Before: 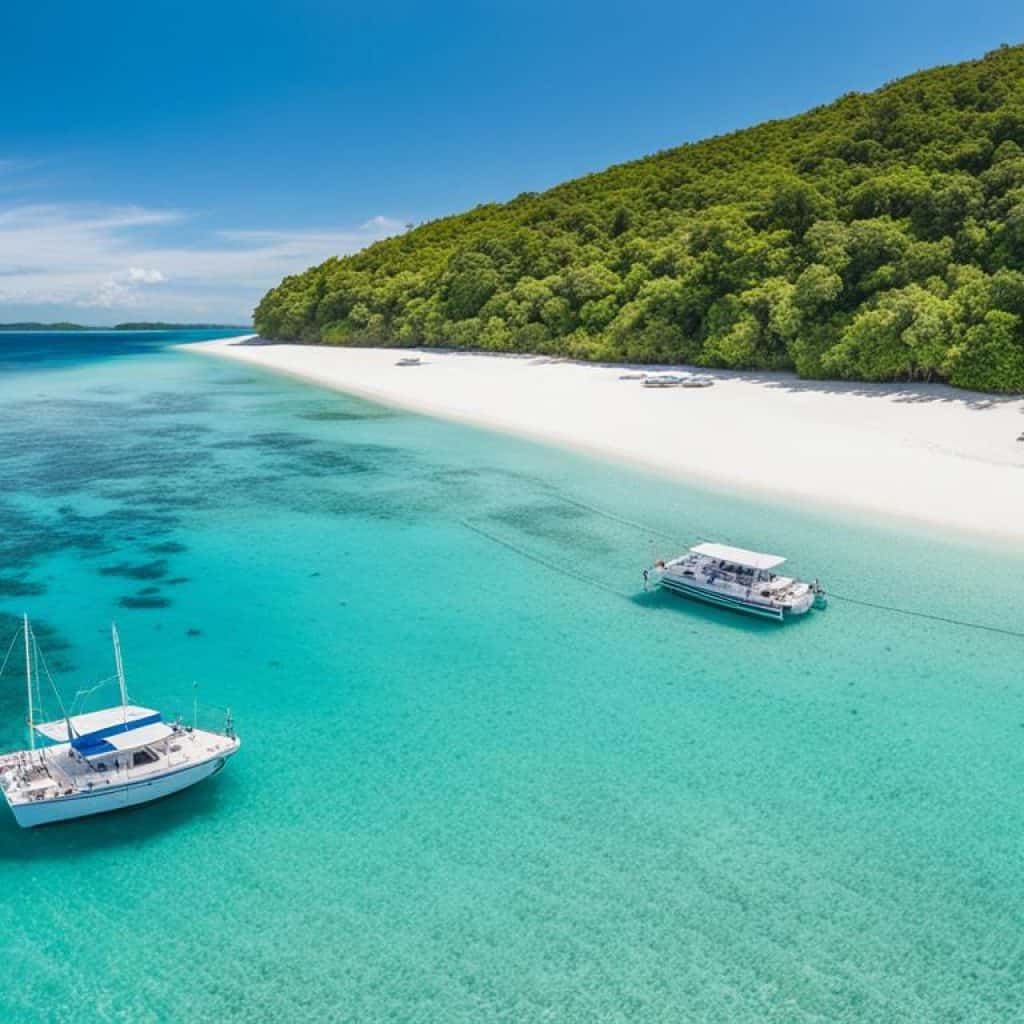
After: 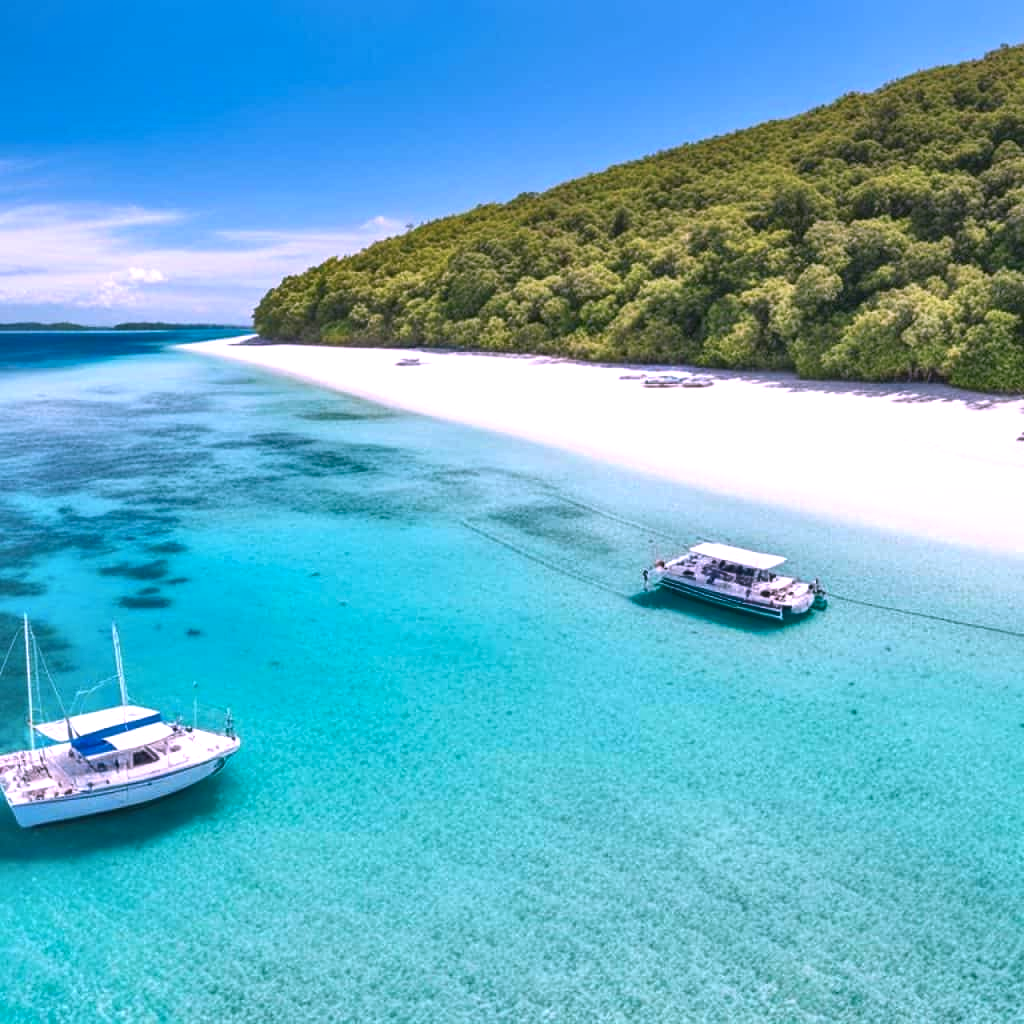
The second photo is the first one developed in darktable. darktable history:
color correction: highlights a* 15.69, highlights b* -19.9
exposure: black level correction 0, exposure 0.499 EV, compensate highlight preservation false
shadows and highlights: soften with gaussian
